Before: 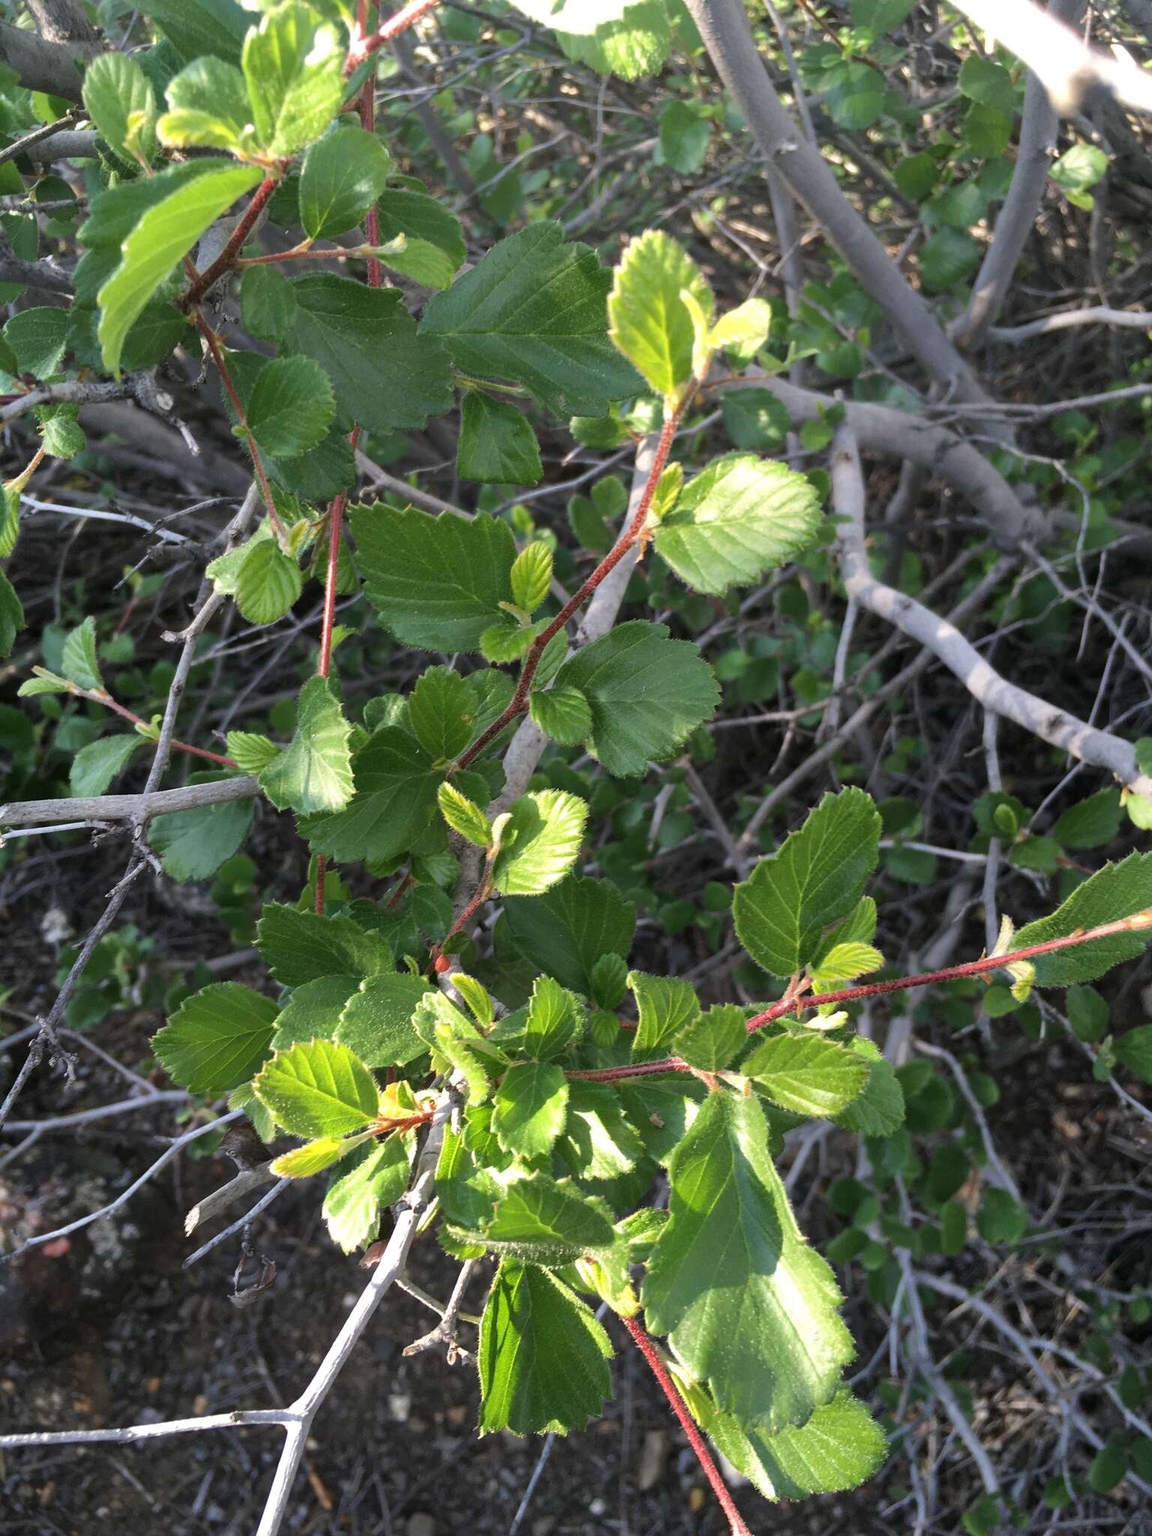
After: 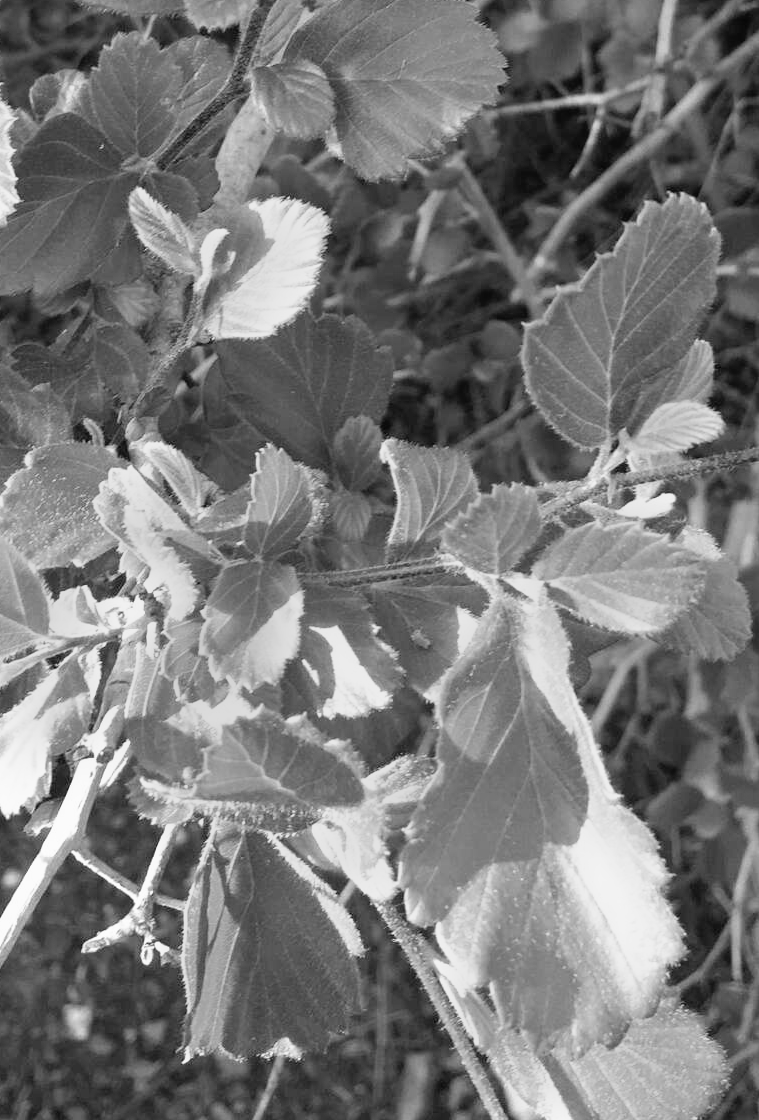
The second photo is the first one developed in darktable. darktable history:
monochrome: a 16.06, b 15.48, size 1
tone curve: curves: ch0 [(0, 0) (0.003, 0.001) (0.011, 0.005) (0.025, 0.011) (0.044, 0.02) (0.069, 0.031) (0.1, 0.045) (0.136, 0.077) (0.177, 0.124) (0.224, 0.181) (0.277, 0.245) (0.335, 0.316) (0.399, 0.393) (0.468, 0.477) (0.543, 0.568) (0.623, 0.666) (0.709, 0.771) (0.801, 0.871) (0.898, 0.965) (1, 1)], preserve colors none
color correction: highlights a* -6.69, highlights b* 0.49
crop: left 29.672%, top 41.786%, right 20.851%, bottom 3.487%
contrast brightness saturation: contrast 0.07, brightness 0.18, saturation 0.4
